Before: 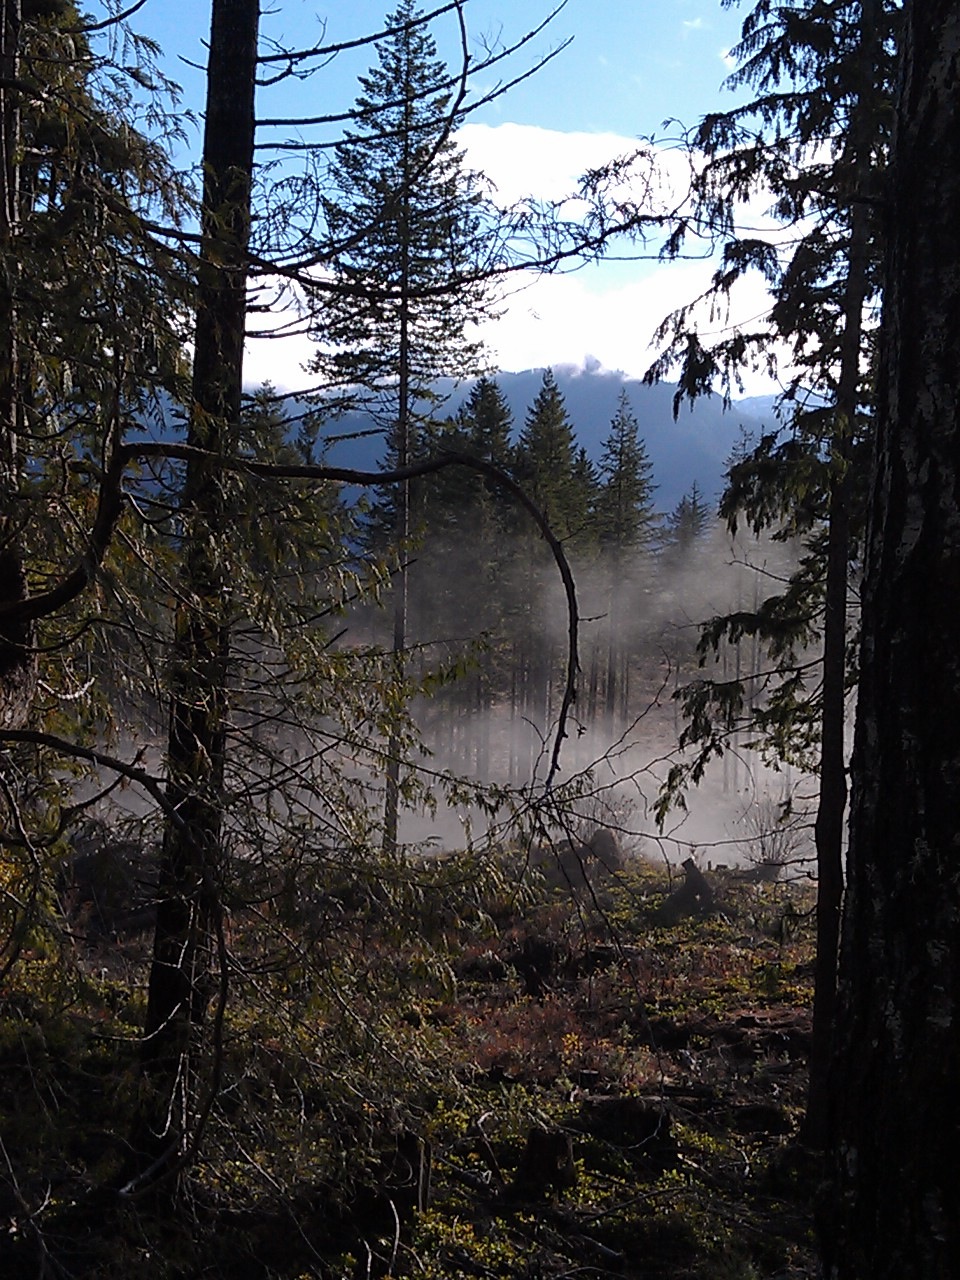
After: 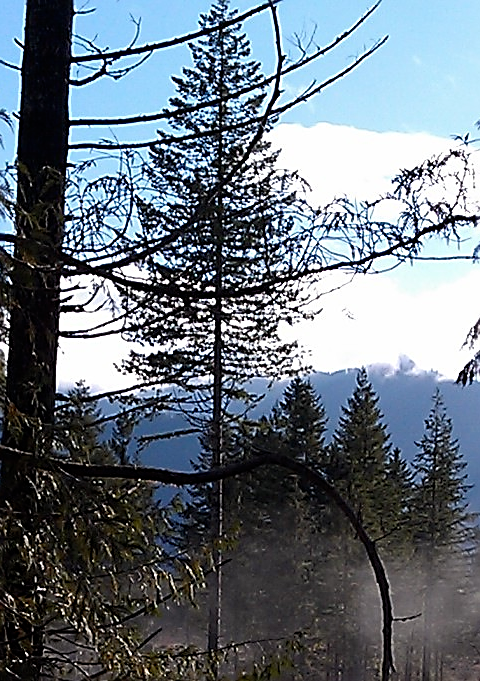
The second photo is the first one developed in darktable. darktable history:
crop: left 19.469%, right 30.451%, bottom 46.763%
sharpen: amount 0.906
